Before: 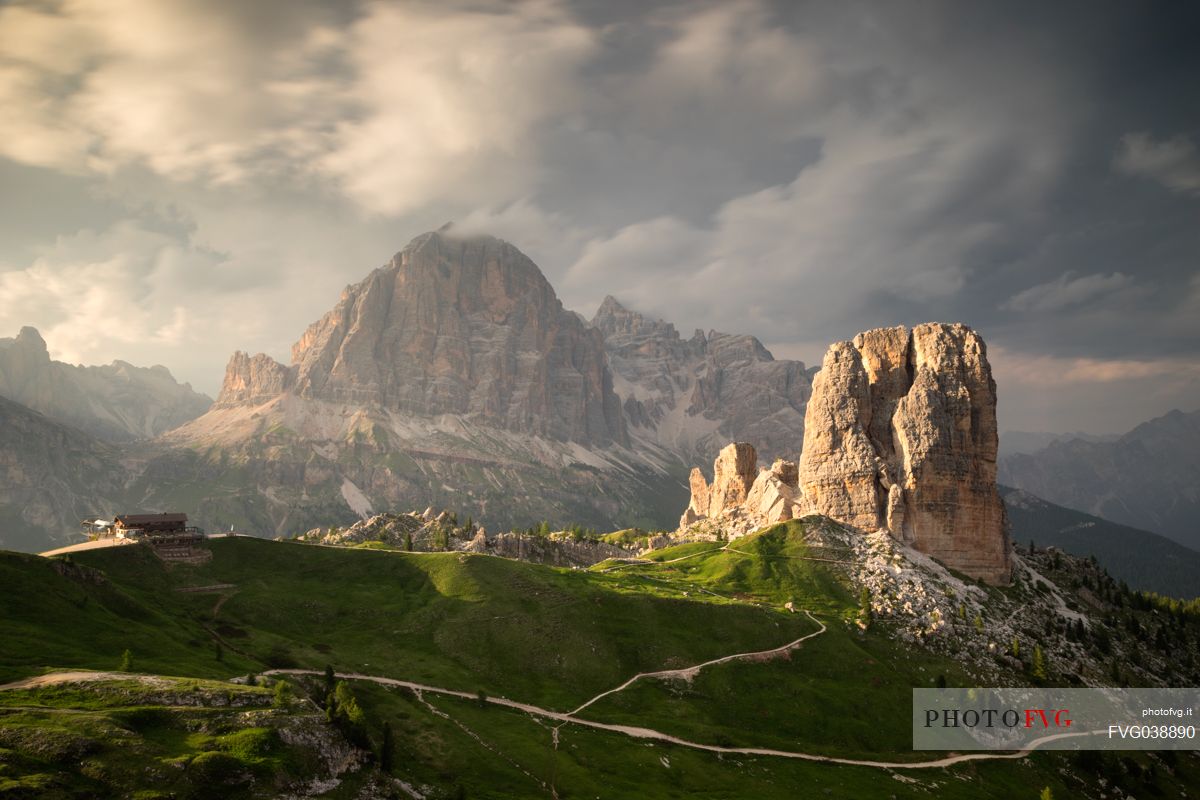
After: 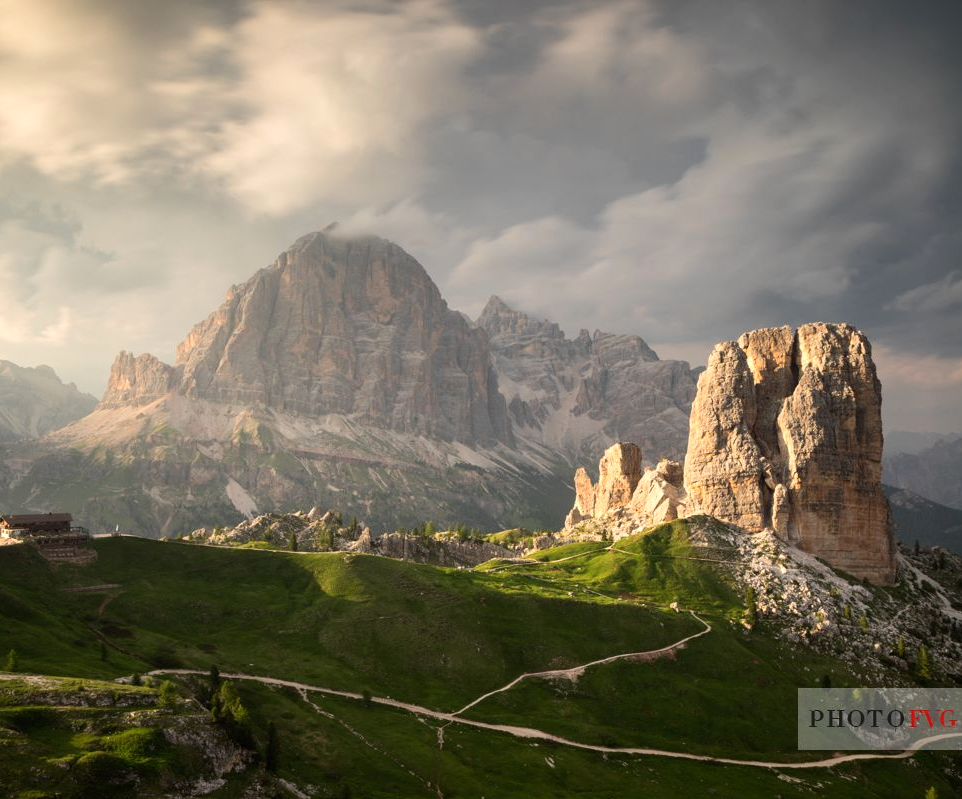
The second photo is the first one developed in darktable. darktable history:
color balance rgb: contrast -10%
tone equalizer: -8 EV -0.417 EV, -7 EV -0.389 EV, -6 EV -0.333 EV, -5 EV -0.222 EV, -3 EV 0.222 EV, -2 EV 0.333 EV, -1 EV 0.389 EV, +0 EV 0.417 EV, edges refinement/feathering 500, mask exposure compensation -1.57 EV, preserve details no
crop and rotate: left 9.597%, right 10.195%
